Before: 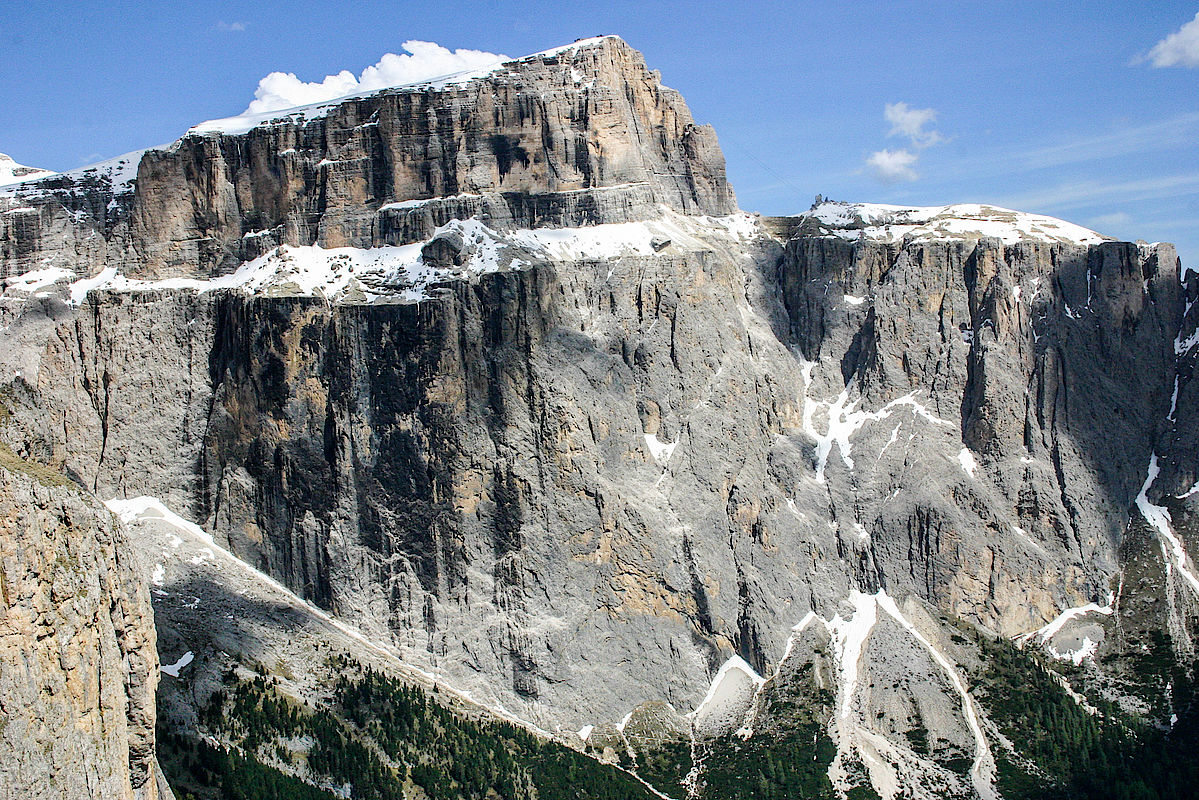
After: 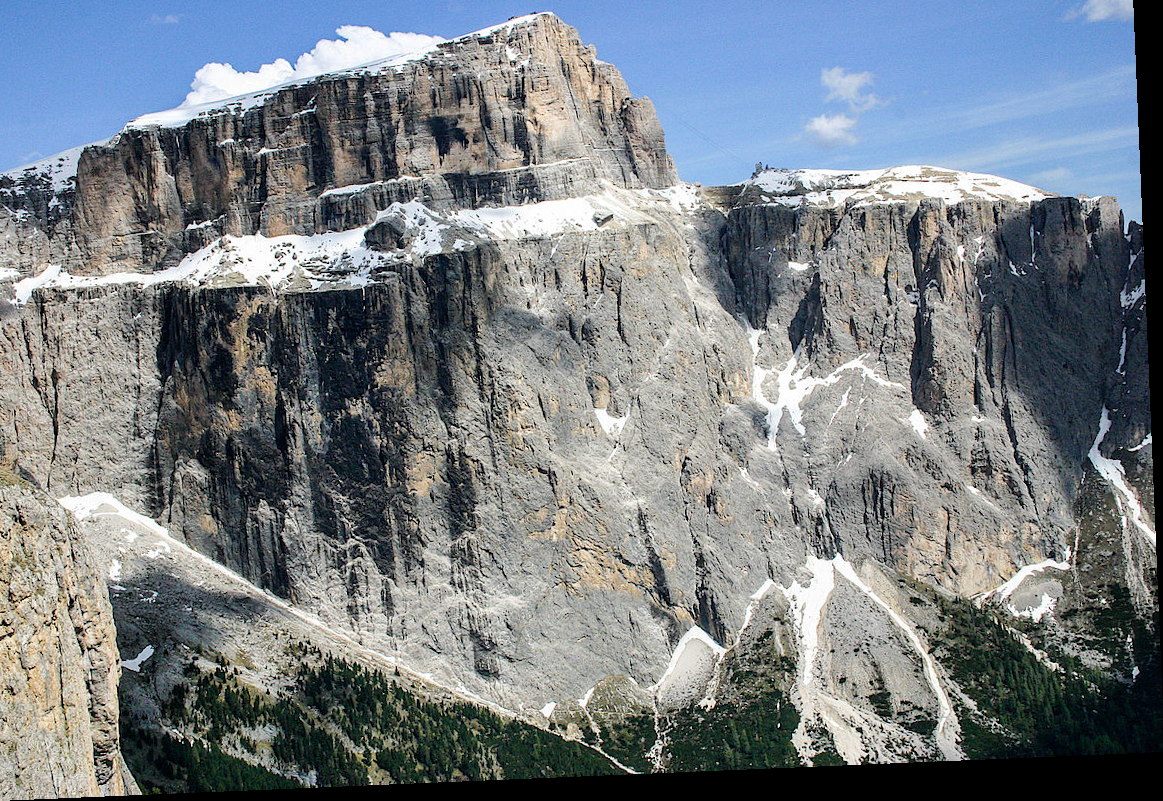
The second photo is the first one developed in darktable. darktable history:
crop and rotate: angle 2.41°, left 5.512%, top 5.718%
